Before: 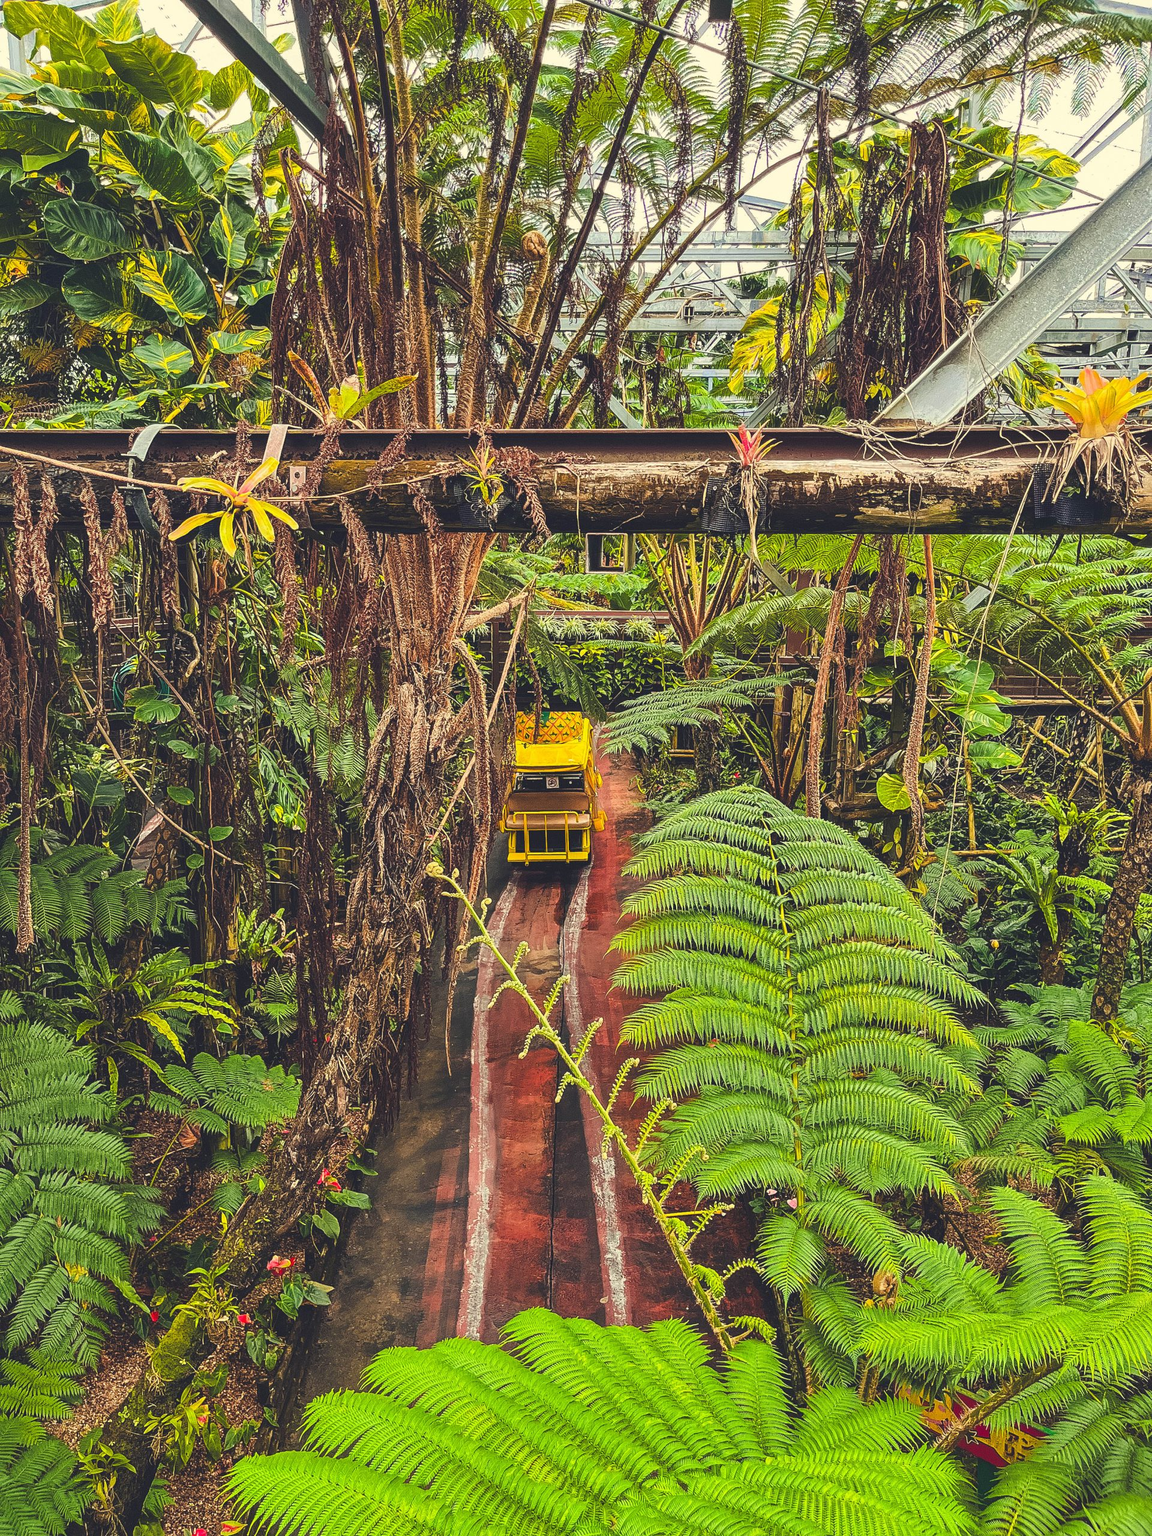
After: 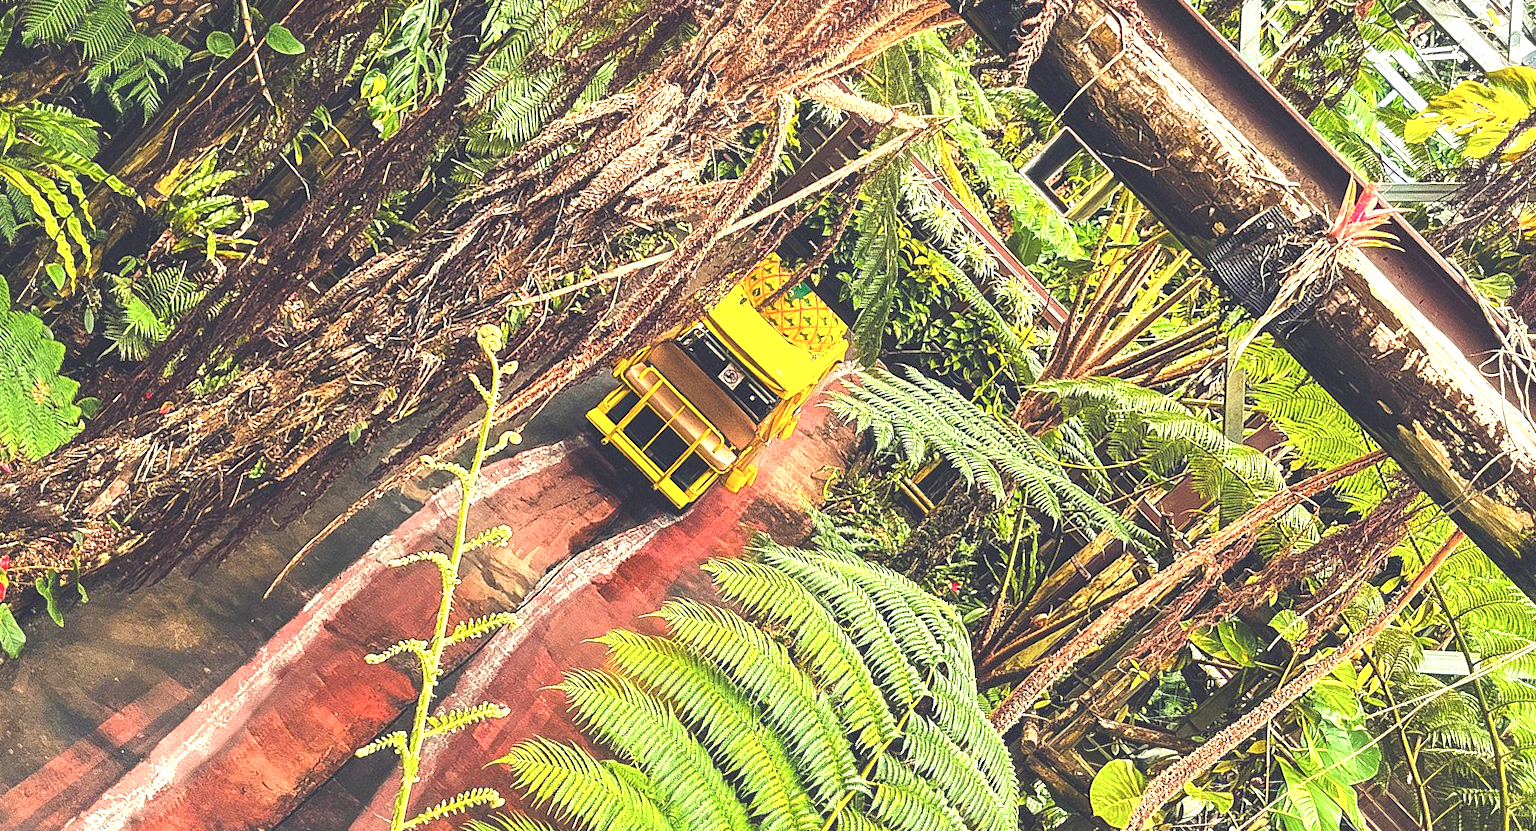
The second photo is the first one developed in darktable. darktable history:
crop and rotate: angle -45.48°, top 16.709%, right 0.996%, bottom 11.735%
exposure: black level correction 0, exposure 1.104 EV, compensate exposure bias true, compensate highlight preservation false
contrast brightness saturation: saturation -0.063
